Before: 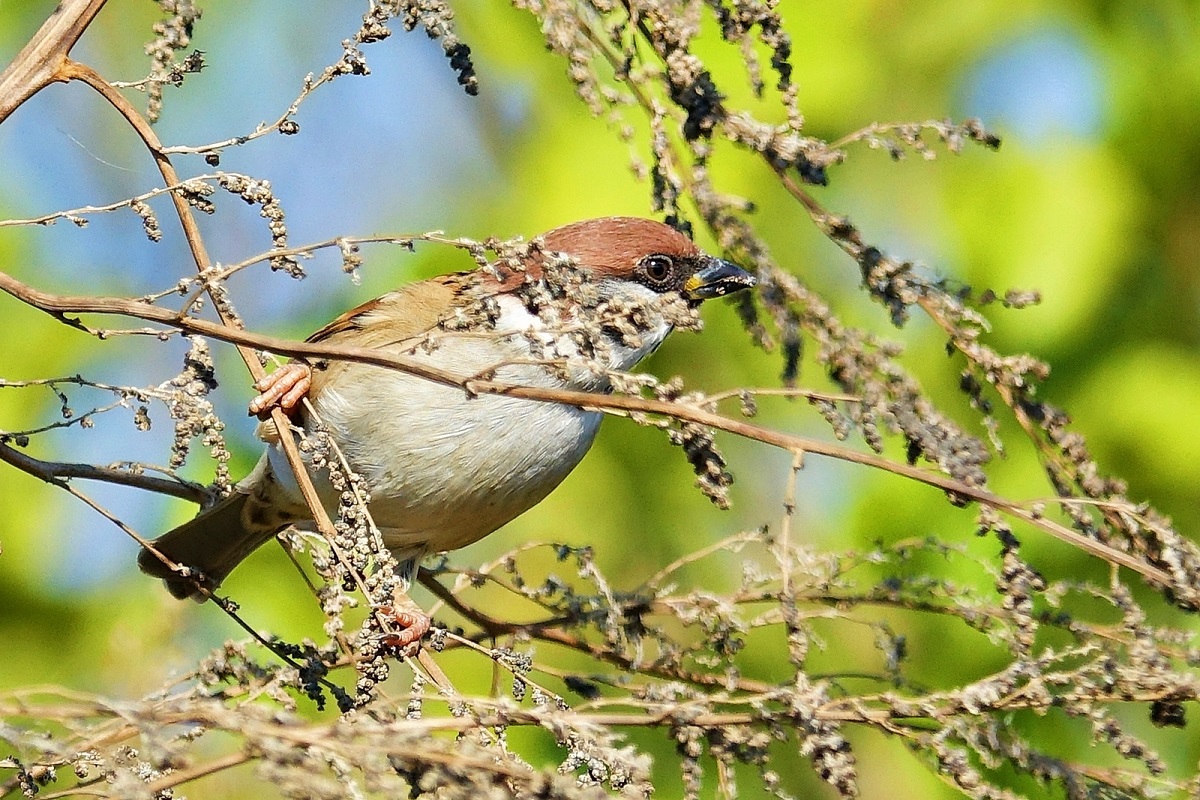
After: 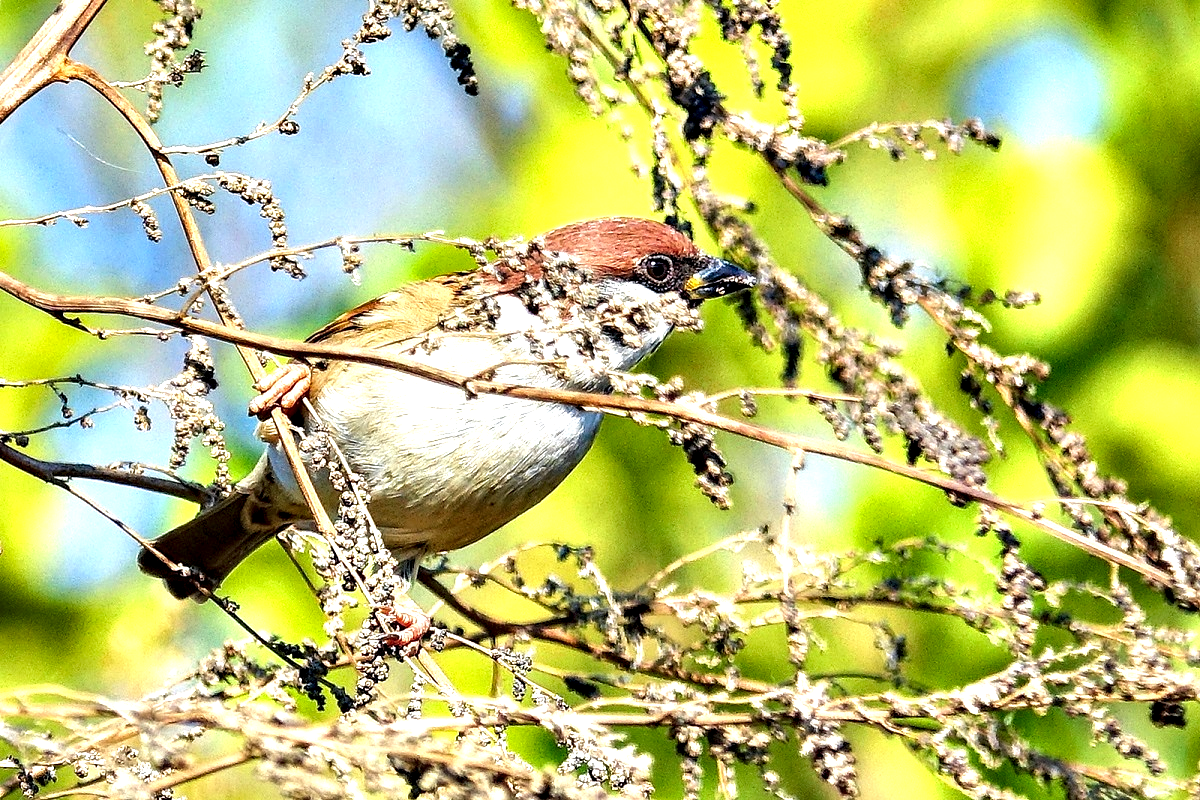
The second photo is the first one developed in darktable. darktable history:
contrast equalizer: octaves 7, y [[0.6 ×6], [0.55 ×6], [0 ×6], [0 ×6], [0 ×6]]
exposure: black level correction 0, exposure 0.698 EV, compensate highlight preservation false
local contrast: on, module defaults
